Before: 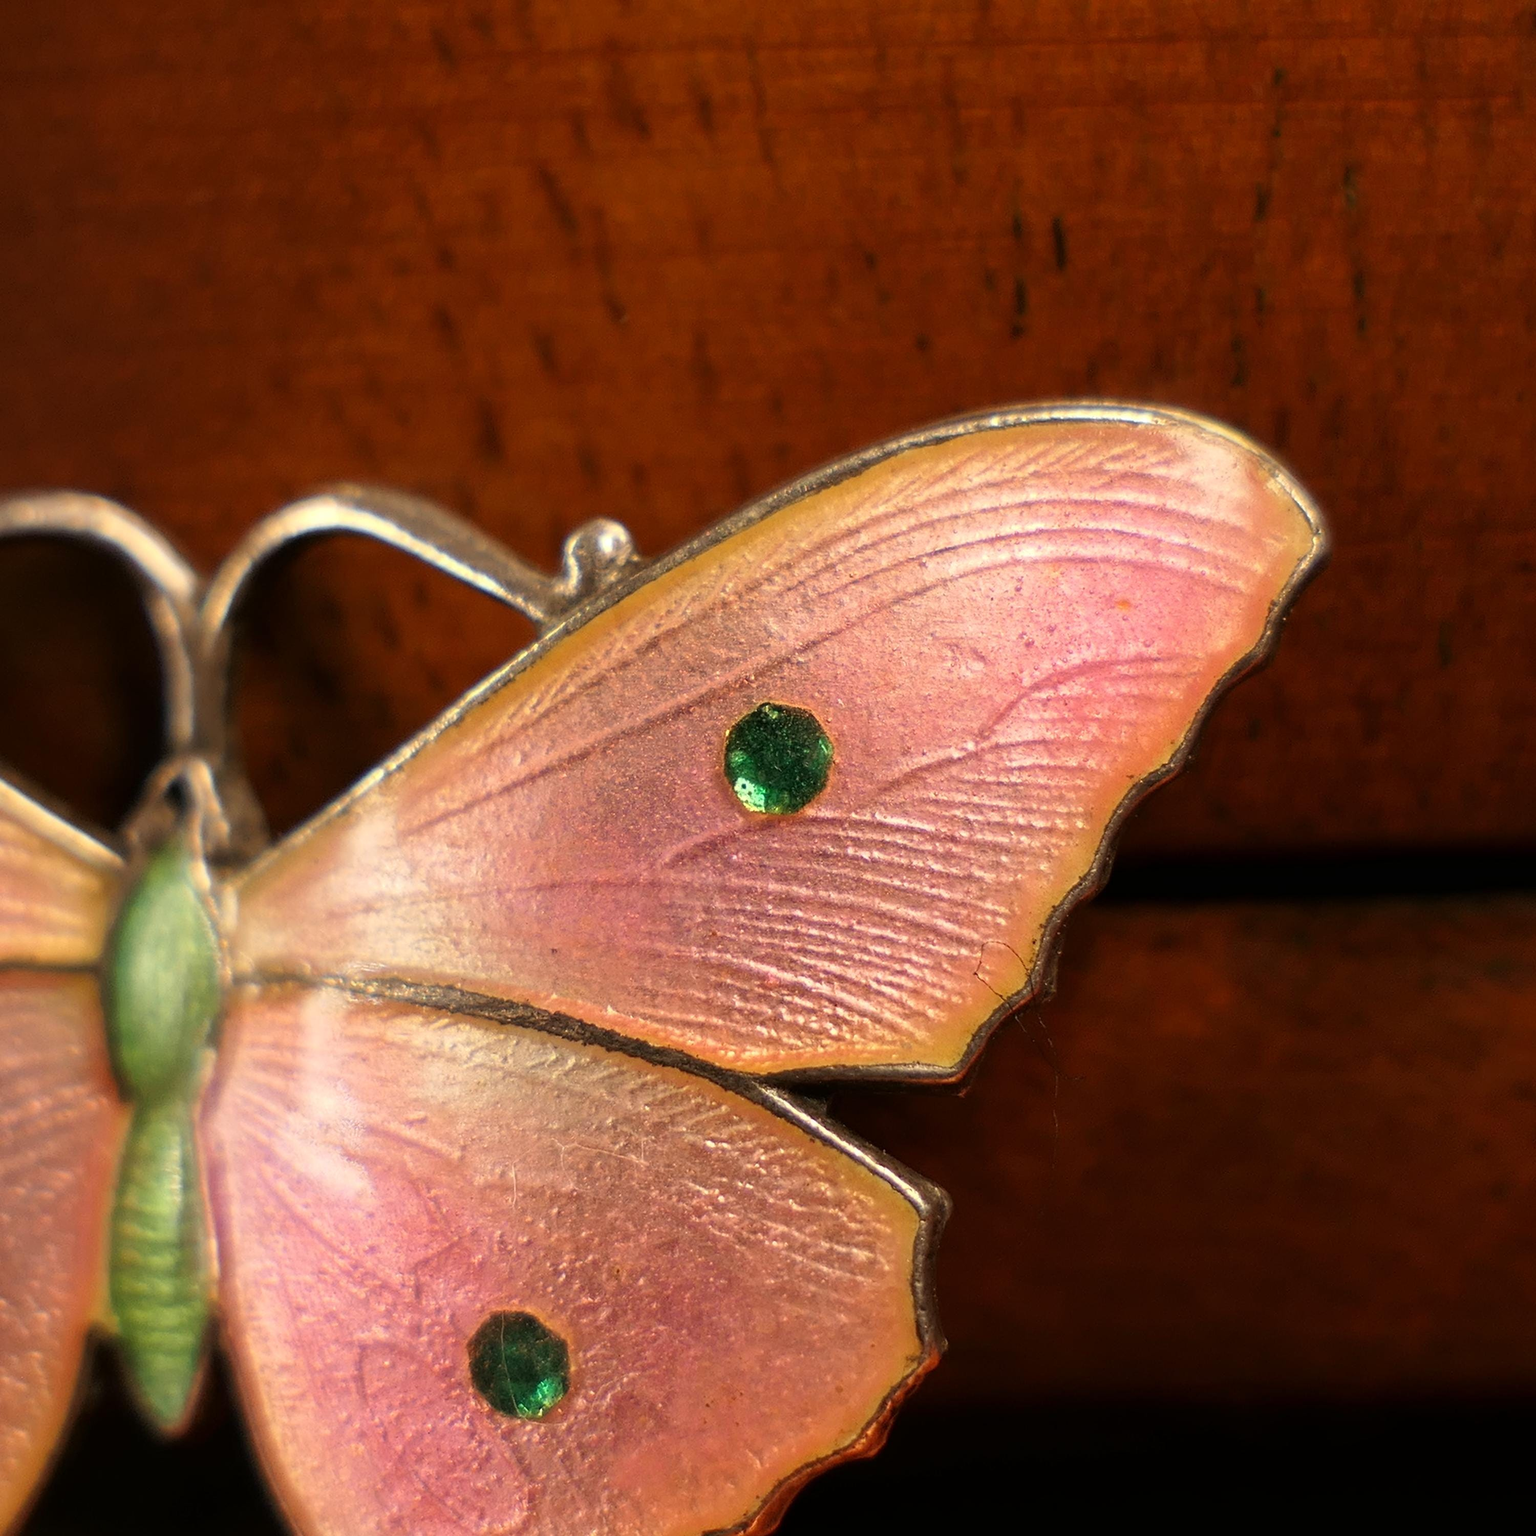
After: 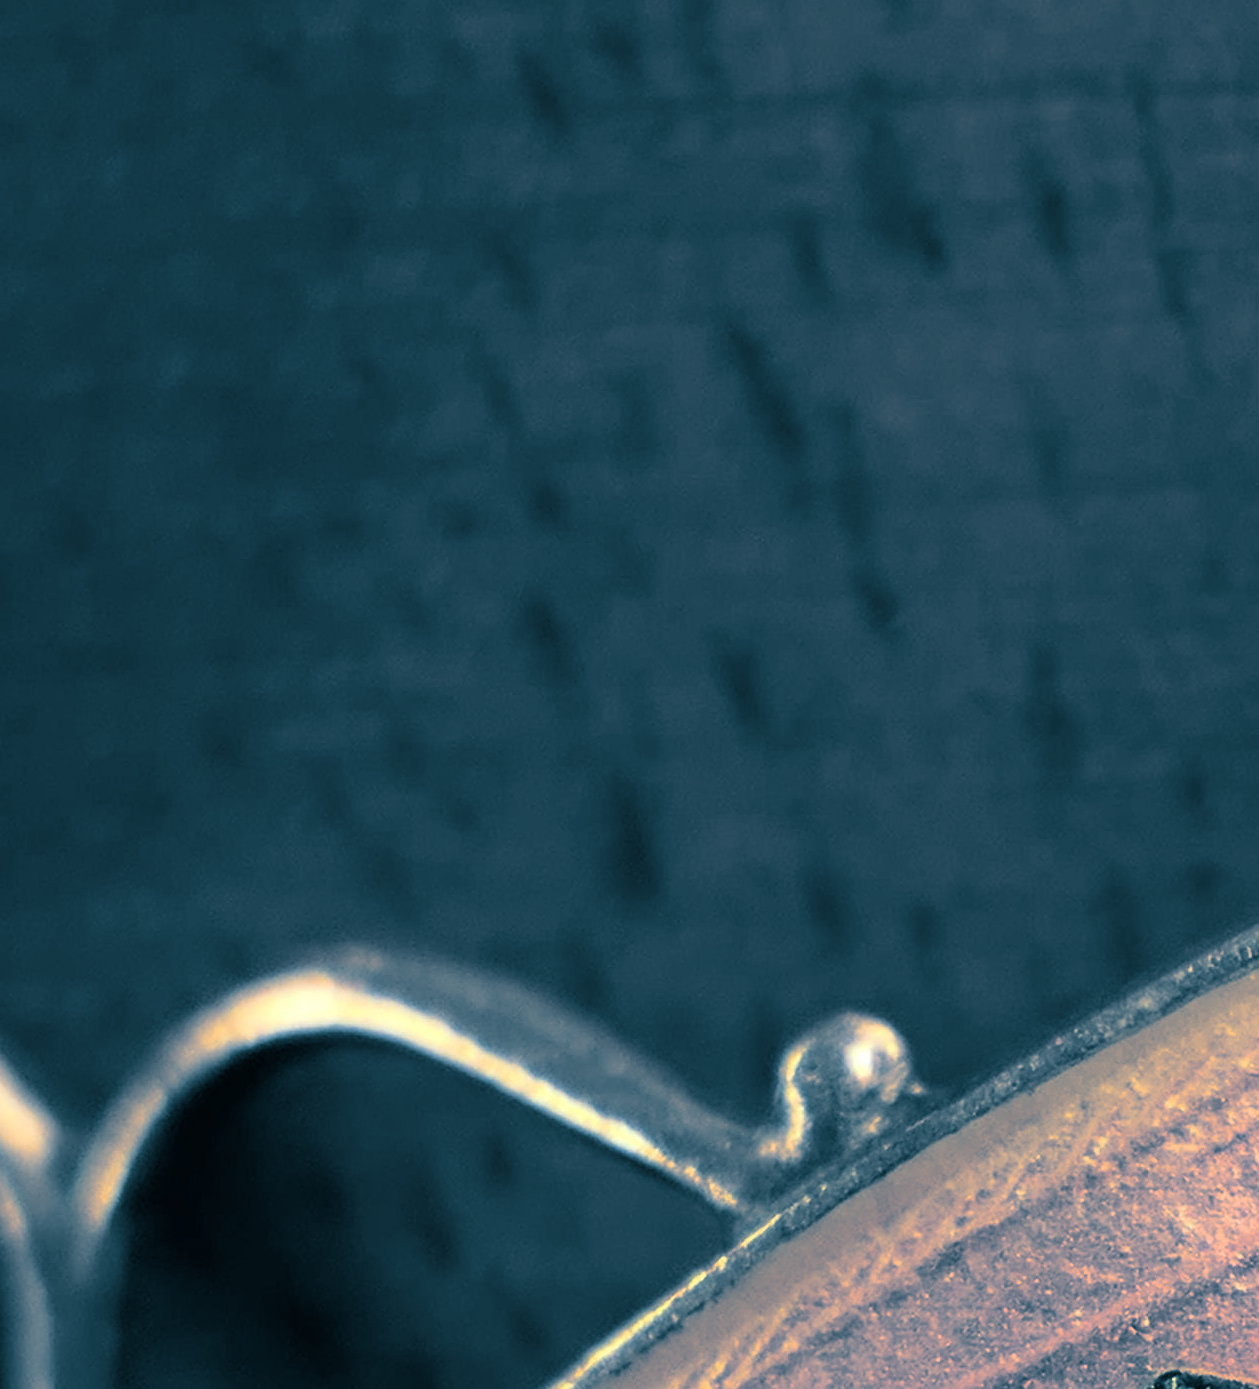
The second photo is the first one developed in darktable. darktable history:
crop and rotate: left 10.817%, top 0.062%, right 47.194%, bottom 53.626%
split-toning: shadows › hue 212.4°, balance -70
